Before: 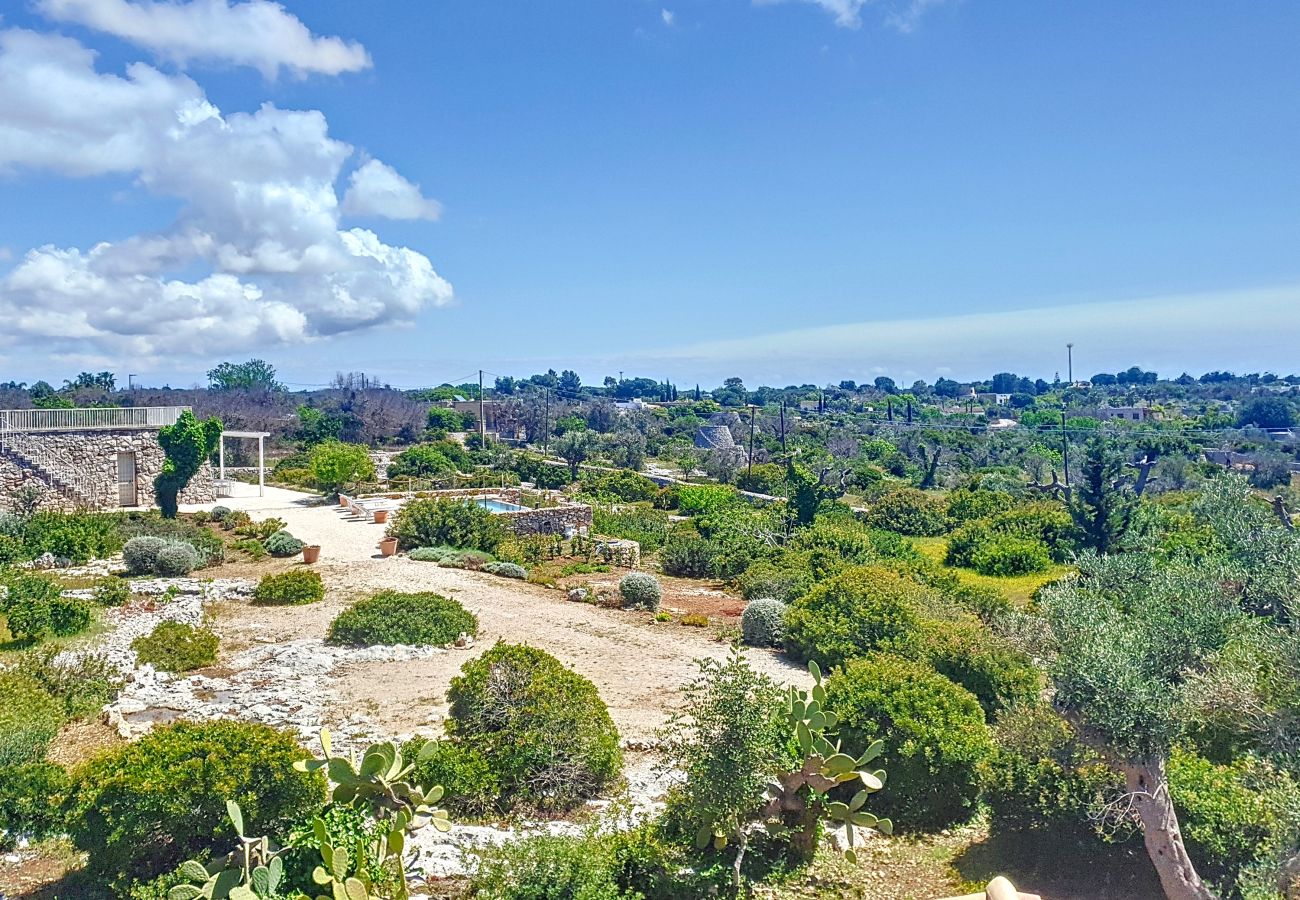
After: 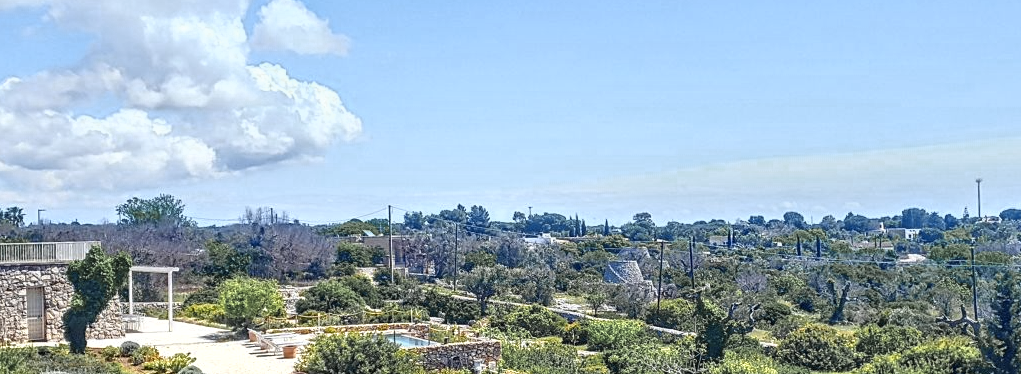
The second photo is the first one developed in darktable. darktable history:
crop: left 7.036%, top 18.398%, right 14.379%, bottom 40.043%
color zones: curves: ch0 [(0.004, 0.306) (0.107, 0.448) (0.252, 0.656) (0.41, 0.398) (0.595, 0.515) (0.768, 0.628)]; ch1 [(0.07, 0.323) (0.151, 0.452) (0.252, 0.608) (0.346, 0.221) (0.463, 0.189) (0.61, 0.368) (0.735, 0.395) (0.921, 0.412)]; ch2 [(0, 0.476) (0.132, 0.512) (0.243, 0.512) (0.397, 0.48) (0.522, 0.376) (0.634, 0.536) (0.761, 0.46)]
